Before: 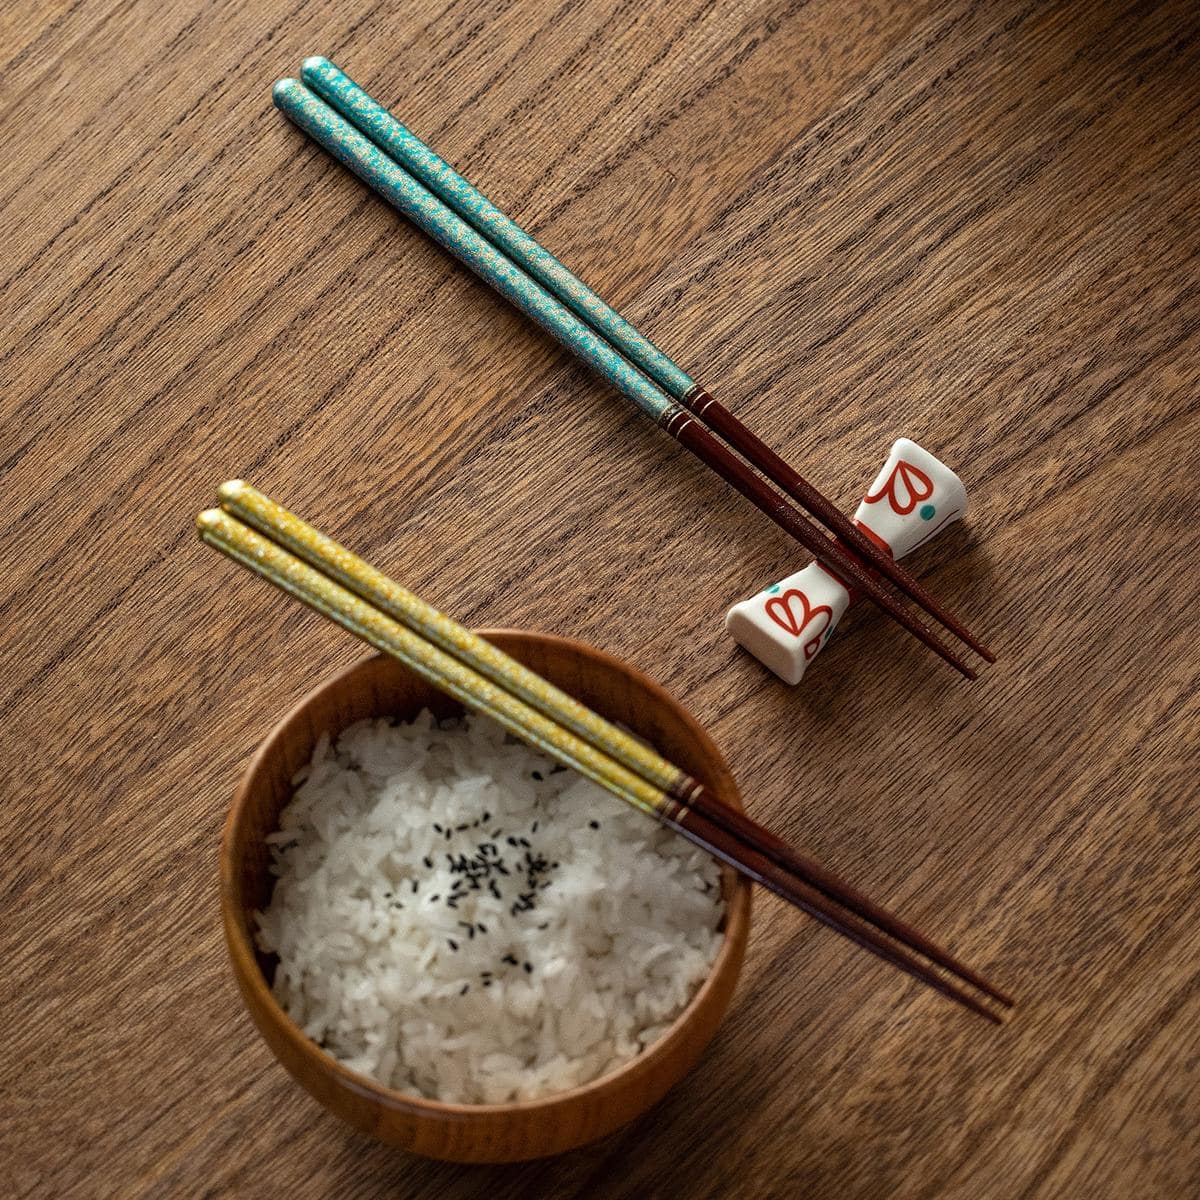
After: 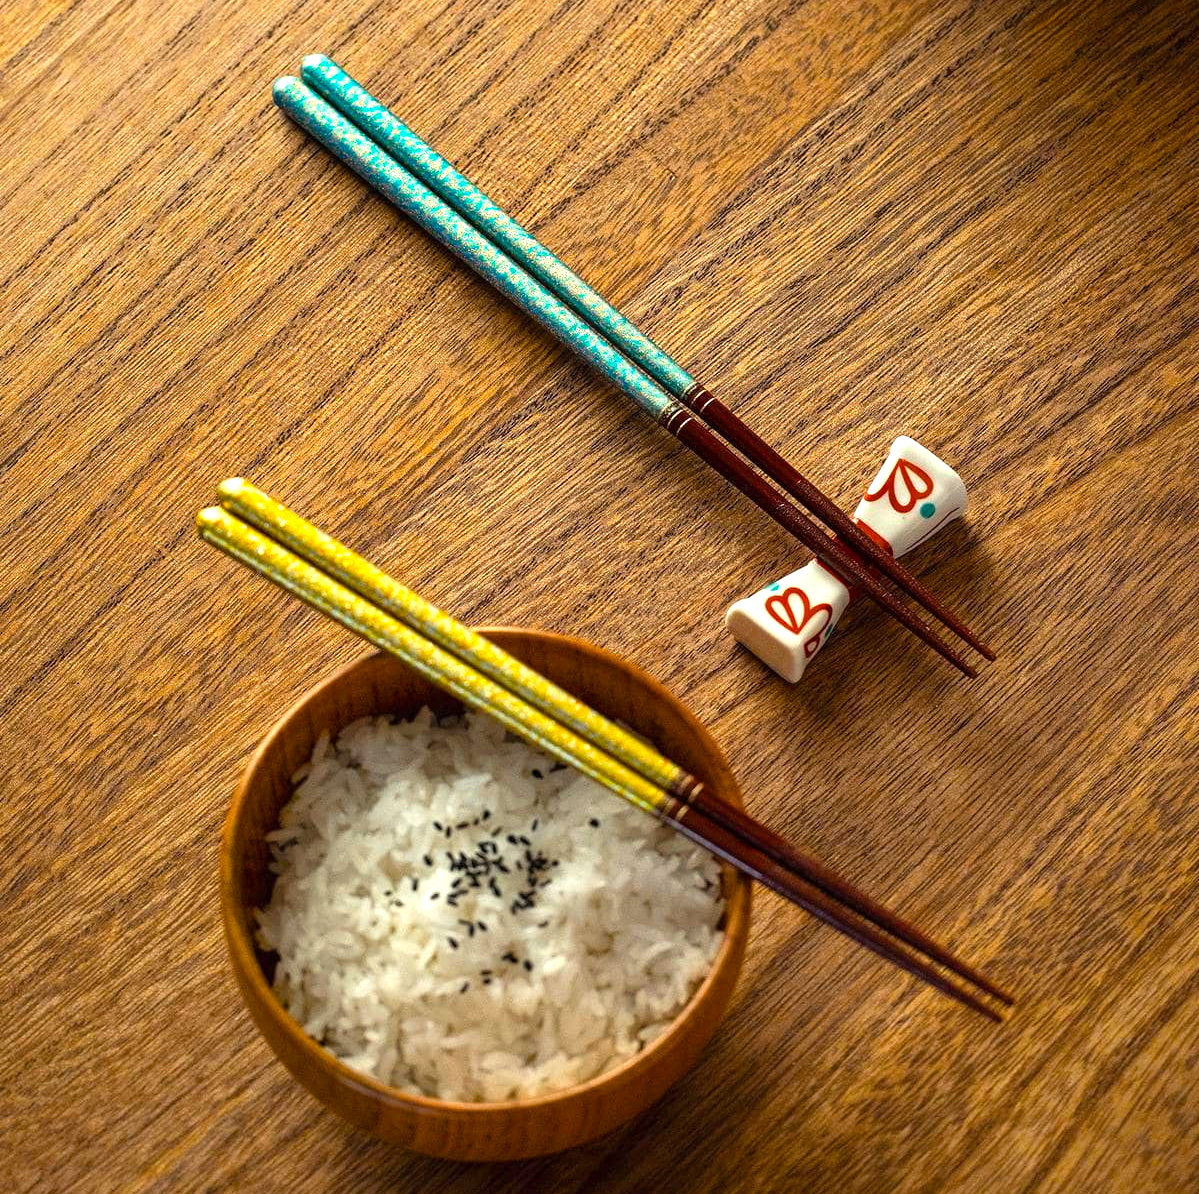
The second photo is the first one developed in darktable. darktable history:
crop: top 0.231%, bottom 0.188%
exposure: black level correction 0, exposure 0.693 EV, compensate highlight preservation false
color balance rgb: highlights gain › luminance 6.993%, highlights gain › chroma 1.909%, highlights gain › hue 90.19°, linear chroma grading › global chroma 14.613%, perceptual saturation grading › global saturation 24.968%, global vibrance 7.503%
